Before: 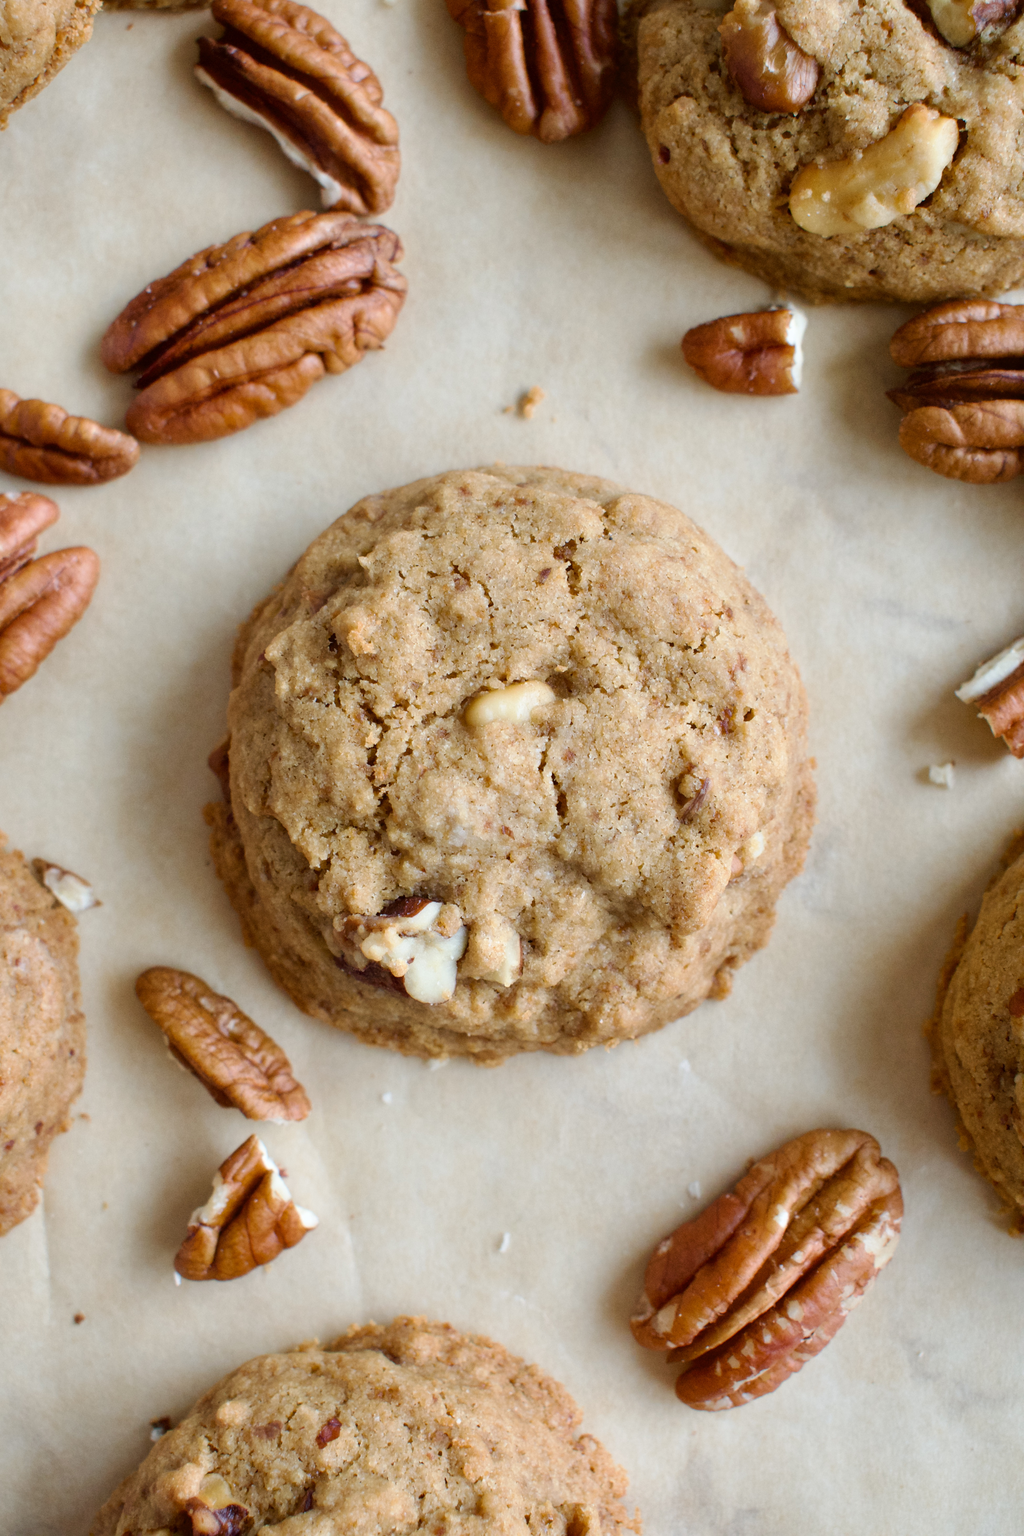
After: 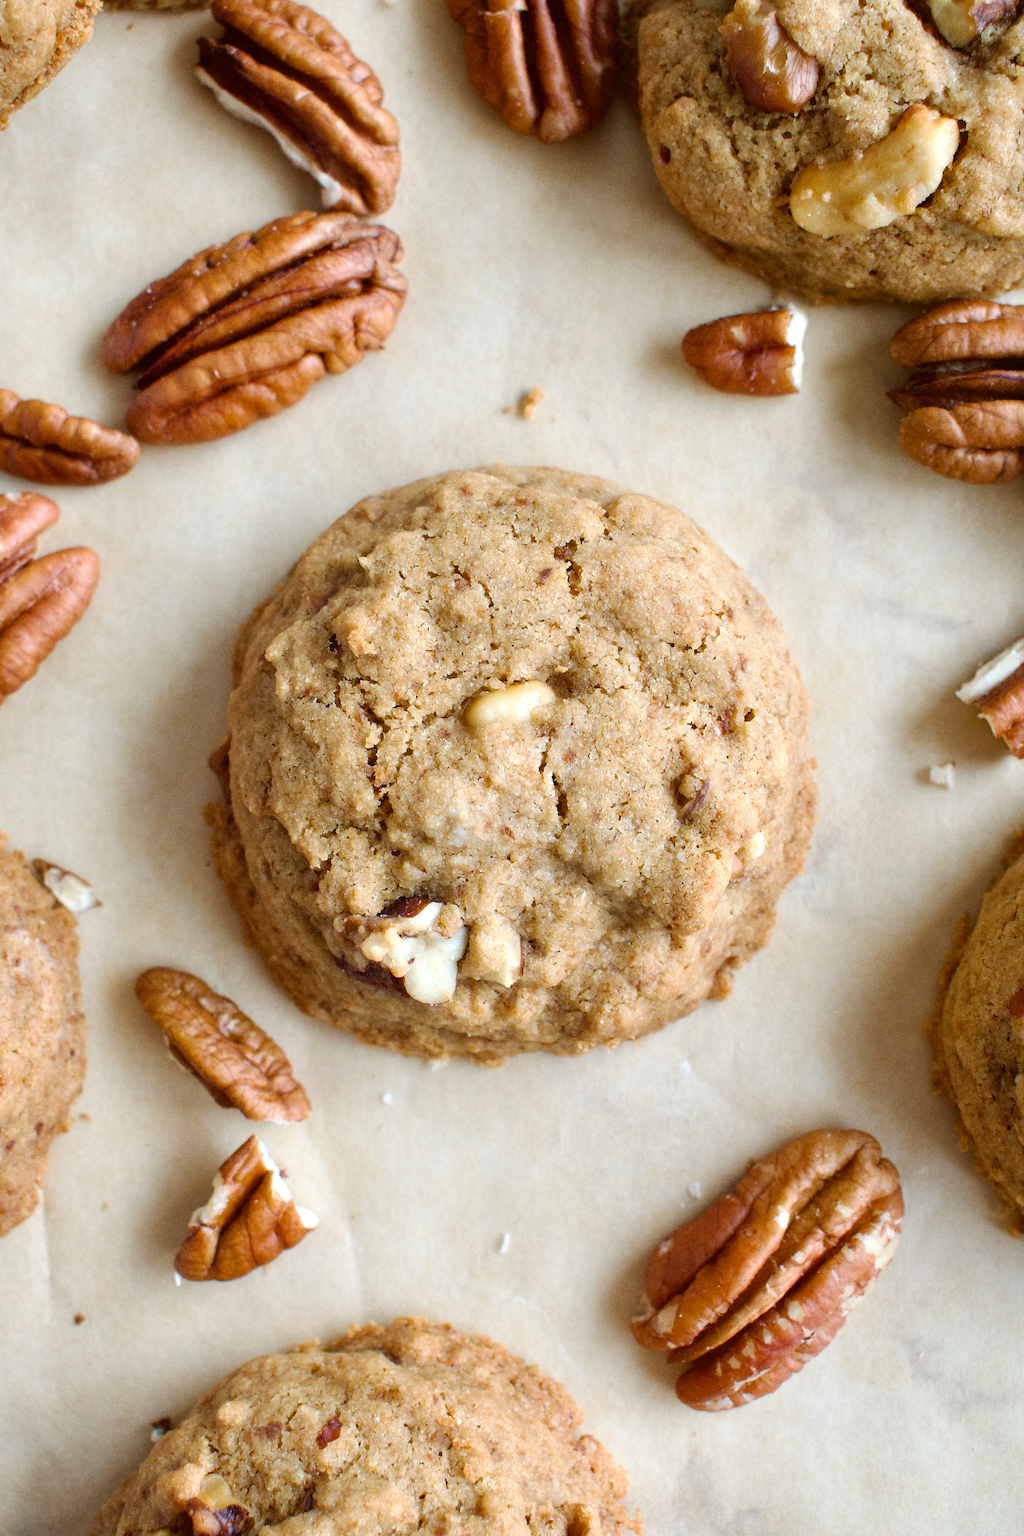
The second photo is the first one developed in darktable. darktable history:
grain: coarseness 0.09 ISO
exposure: exposure 0.258 EV, compensate highlight preservation false
tone equalizer: on, module defaults
sharpen: on, module defaults
vibrance: vibrance 20%
